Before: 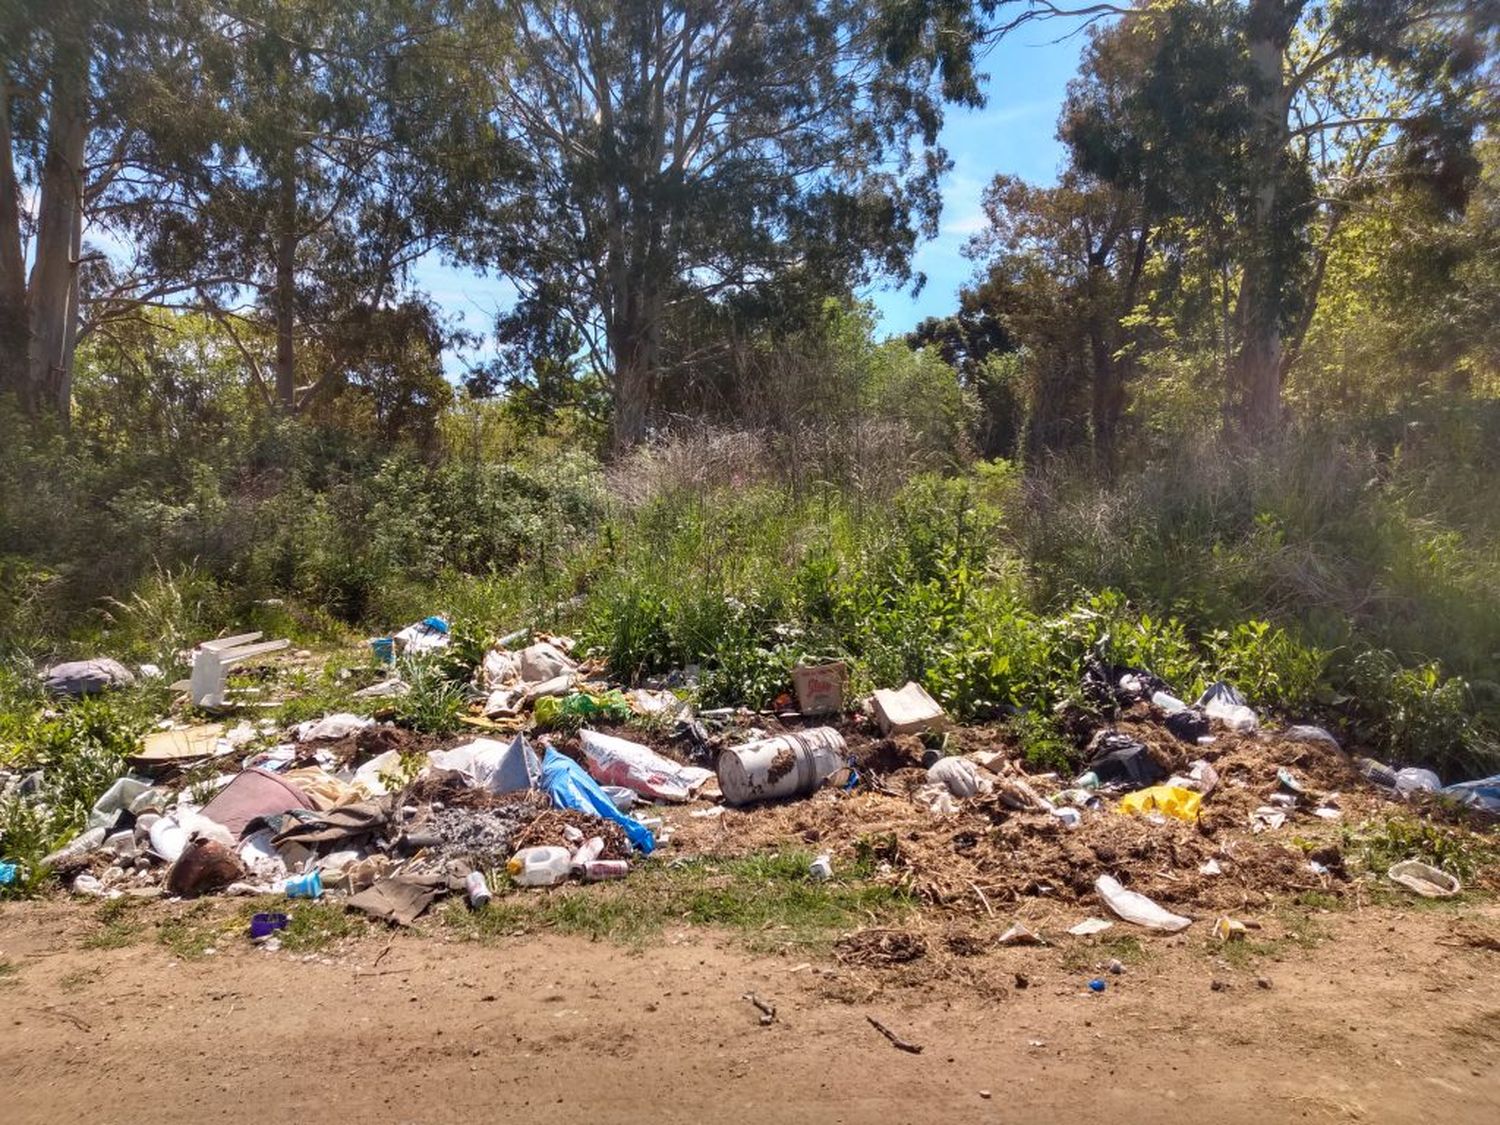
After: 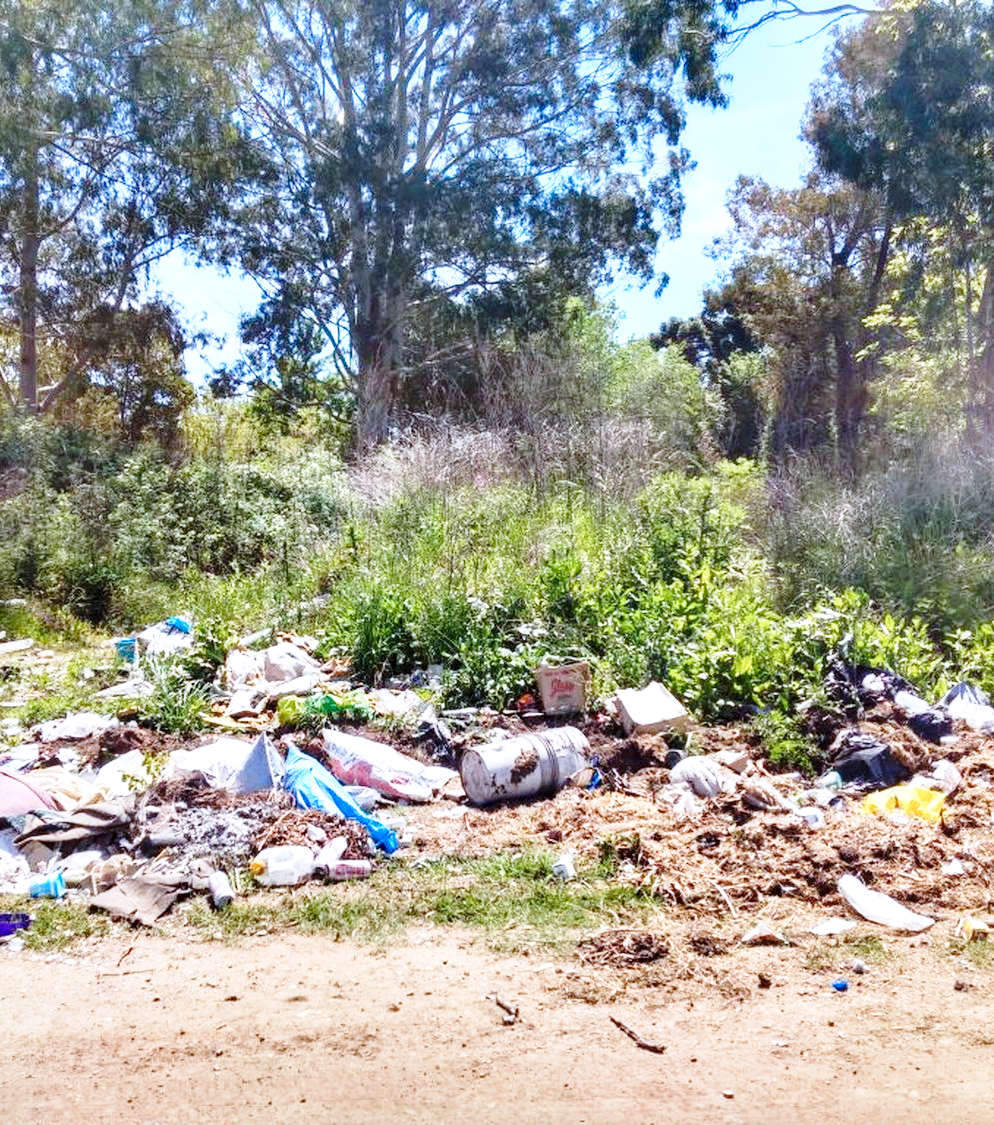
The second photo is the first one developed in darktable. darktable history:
color calibration: gray › normalize channels true, x 0.38, y 0.391, temperature 4088.51 K, gamut compression 0.029
local contrast: highlights 61%, shadows 110%, detail 107%, midtone range 0.535
exposure: exposure 0.573 EV, compensate exposure bias true, compensate highlight preservation false
base curve: curves: ch0 [(0, 0) (0.028, 0.03) (0.121, 0.232) (0.46, 0.748) (0.859, 0.968) (1, 1)], preserve colors none
crop: left 17.169%, right 16.51%
